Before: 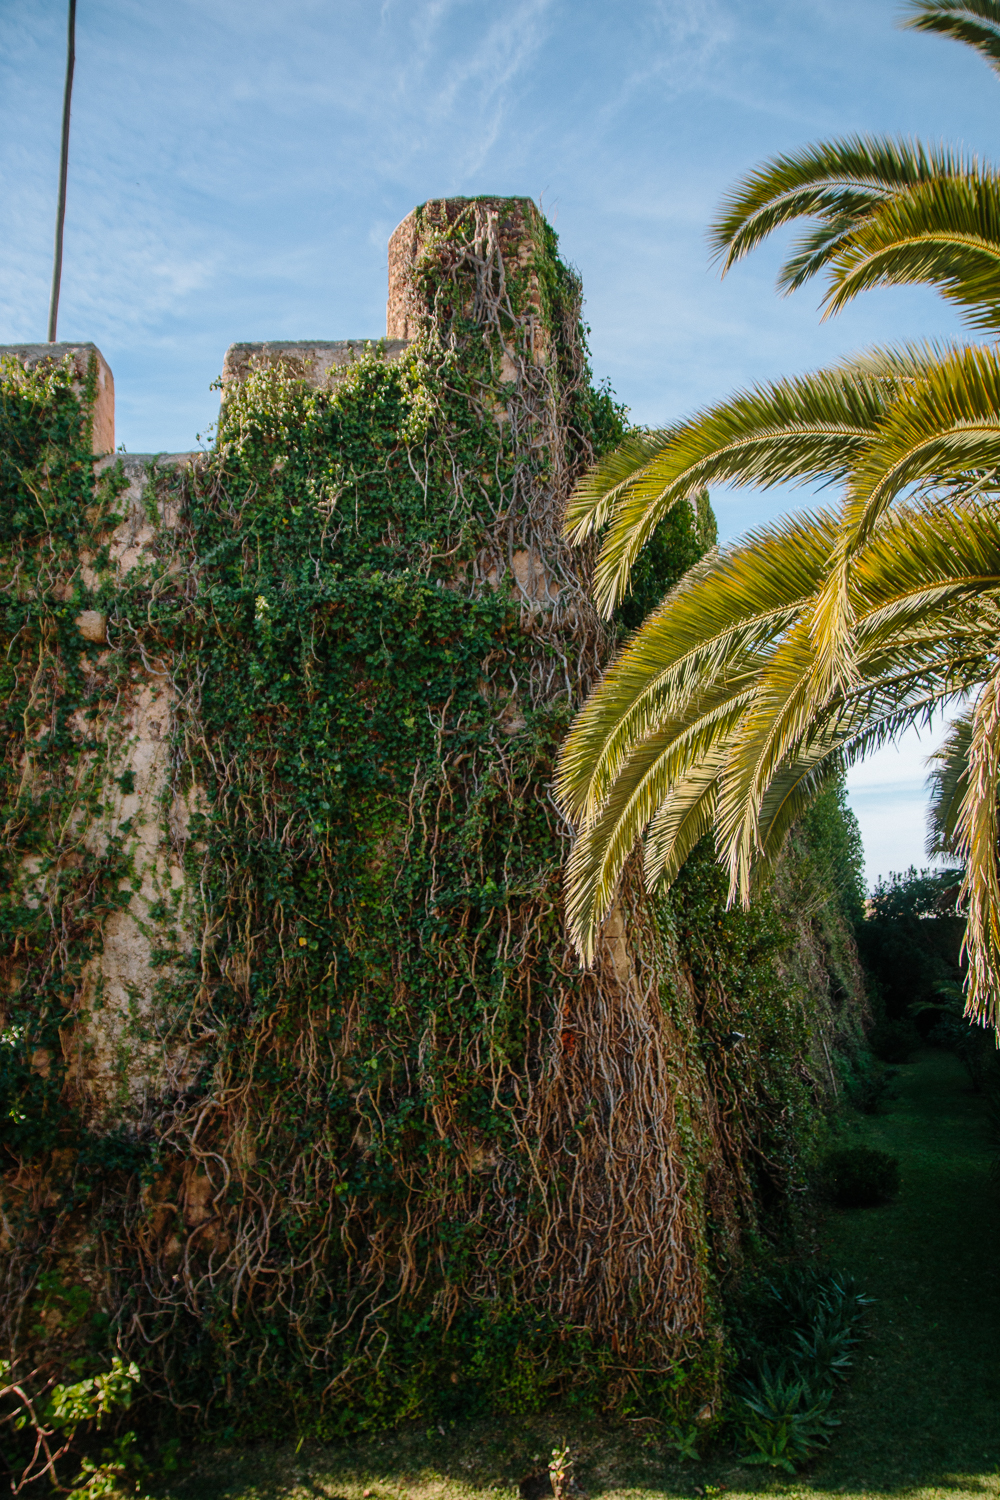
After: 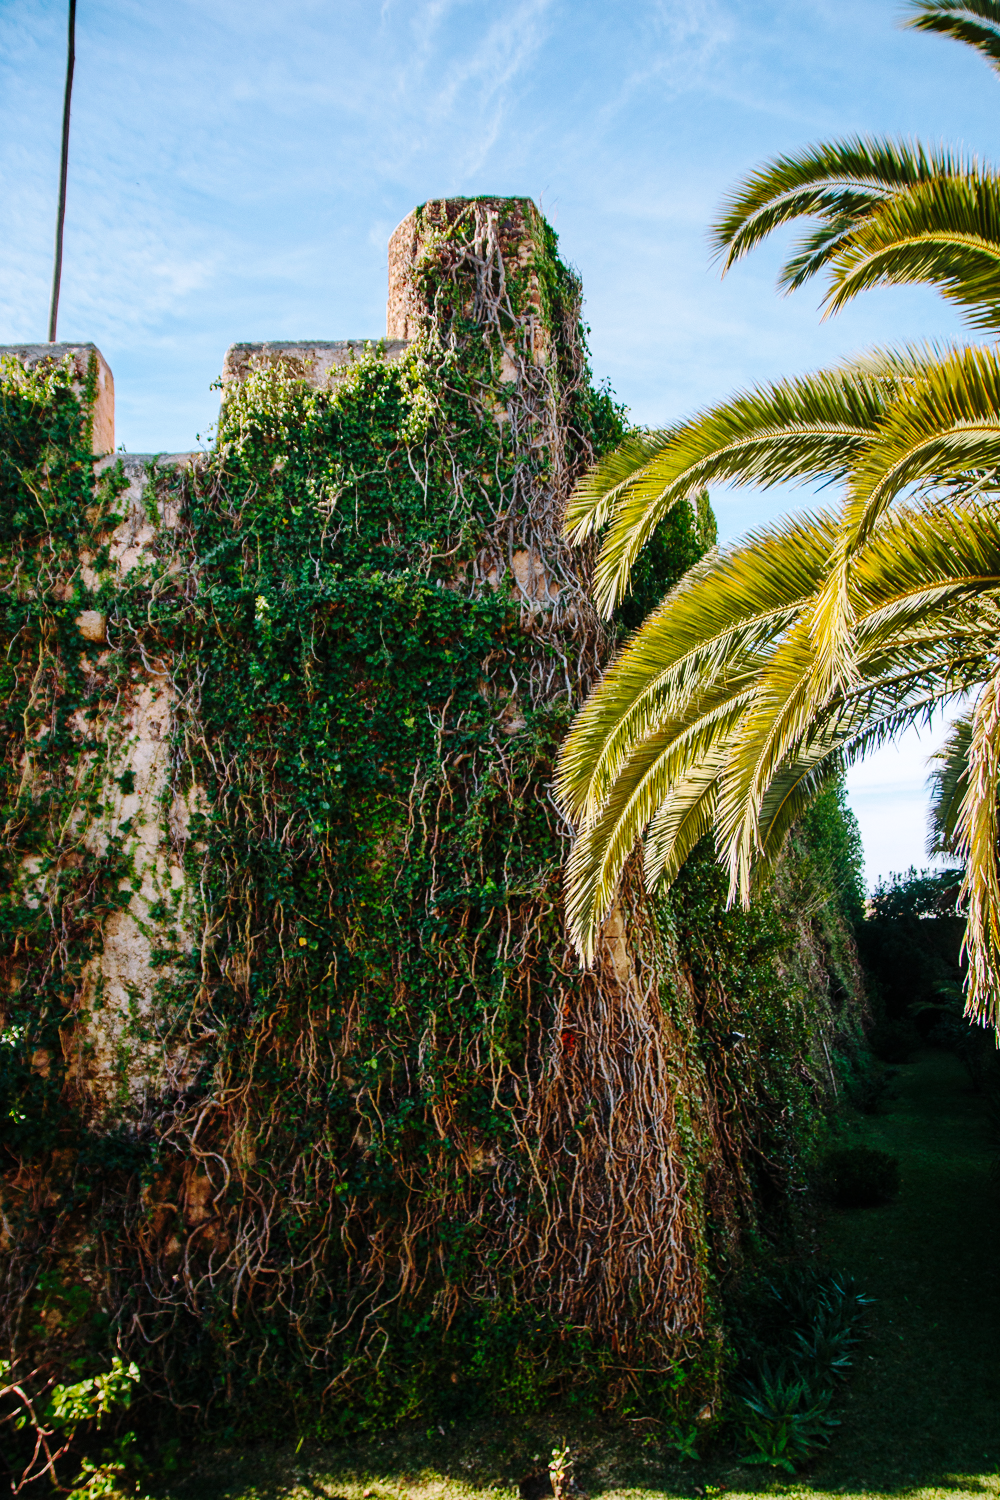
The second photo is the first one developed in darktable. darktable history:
color calibration: illuminant as shot in camera, x 0.358, y 0.373, temperature 4628.91 K
haze removal: compatibility mode true, adaptive false
base curve: curves: ch0 [(0, 0) (0.032, 0.025) (0.121, 0.166) (0.206, 0.329) (0.605, 0.79) (1, 1)], preserve colors none
